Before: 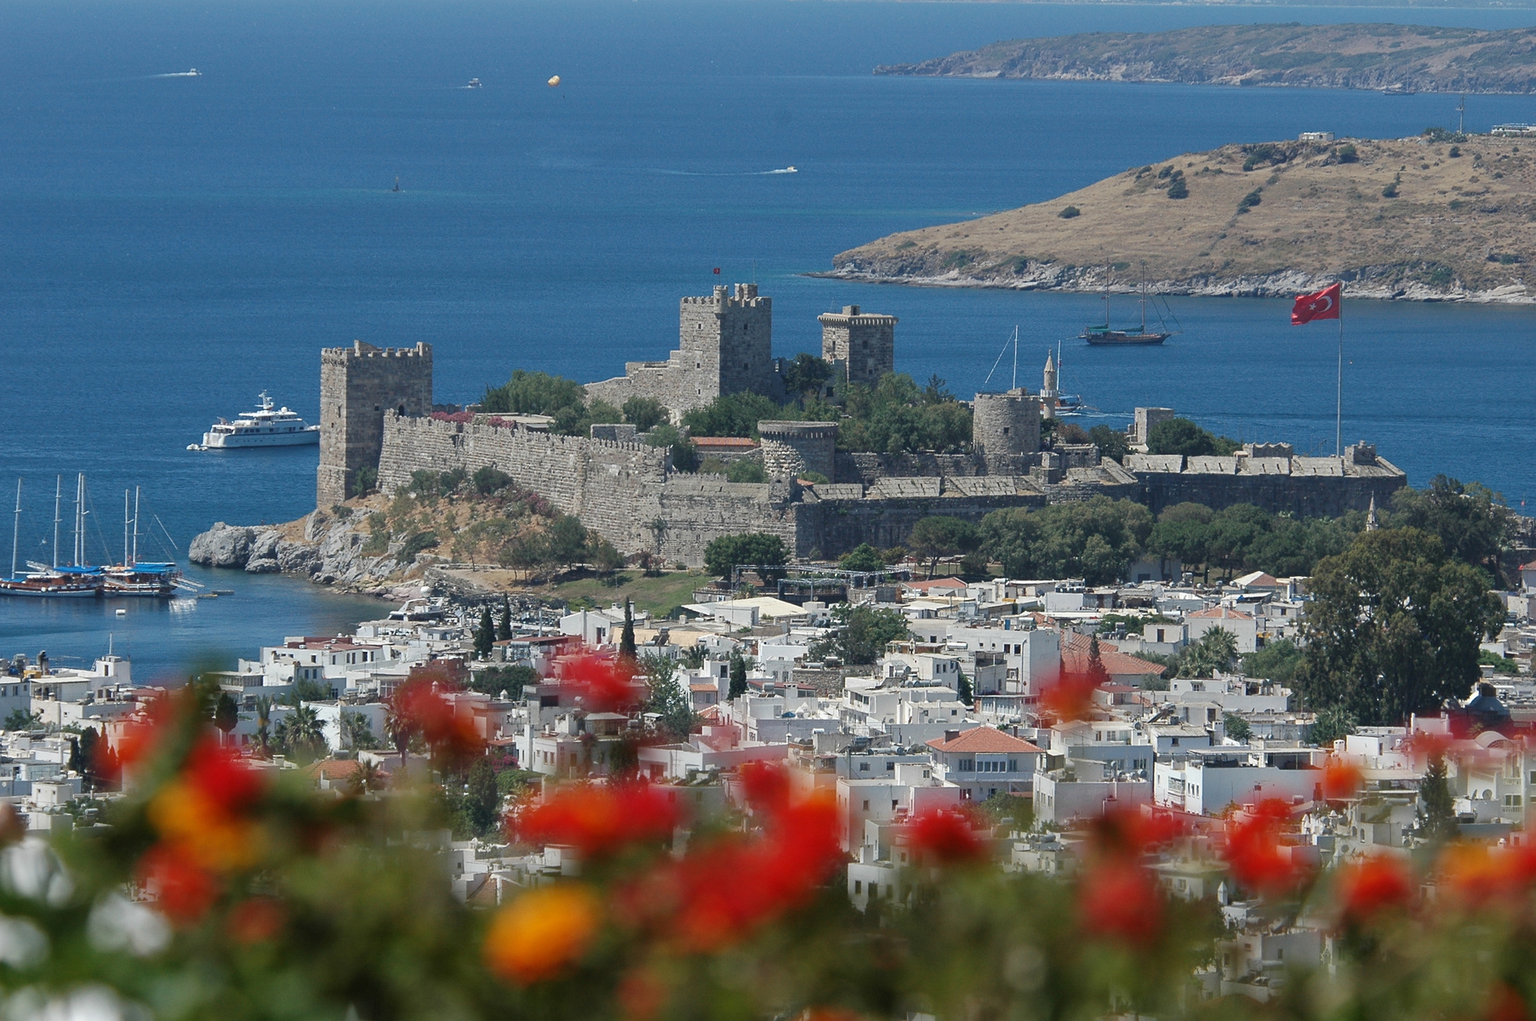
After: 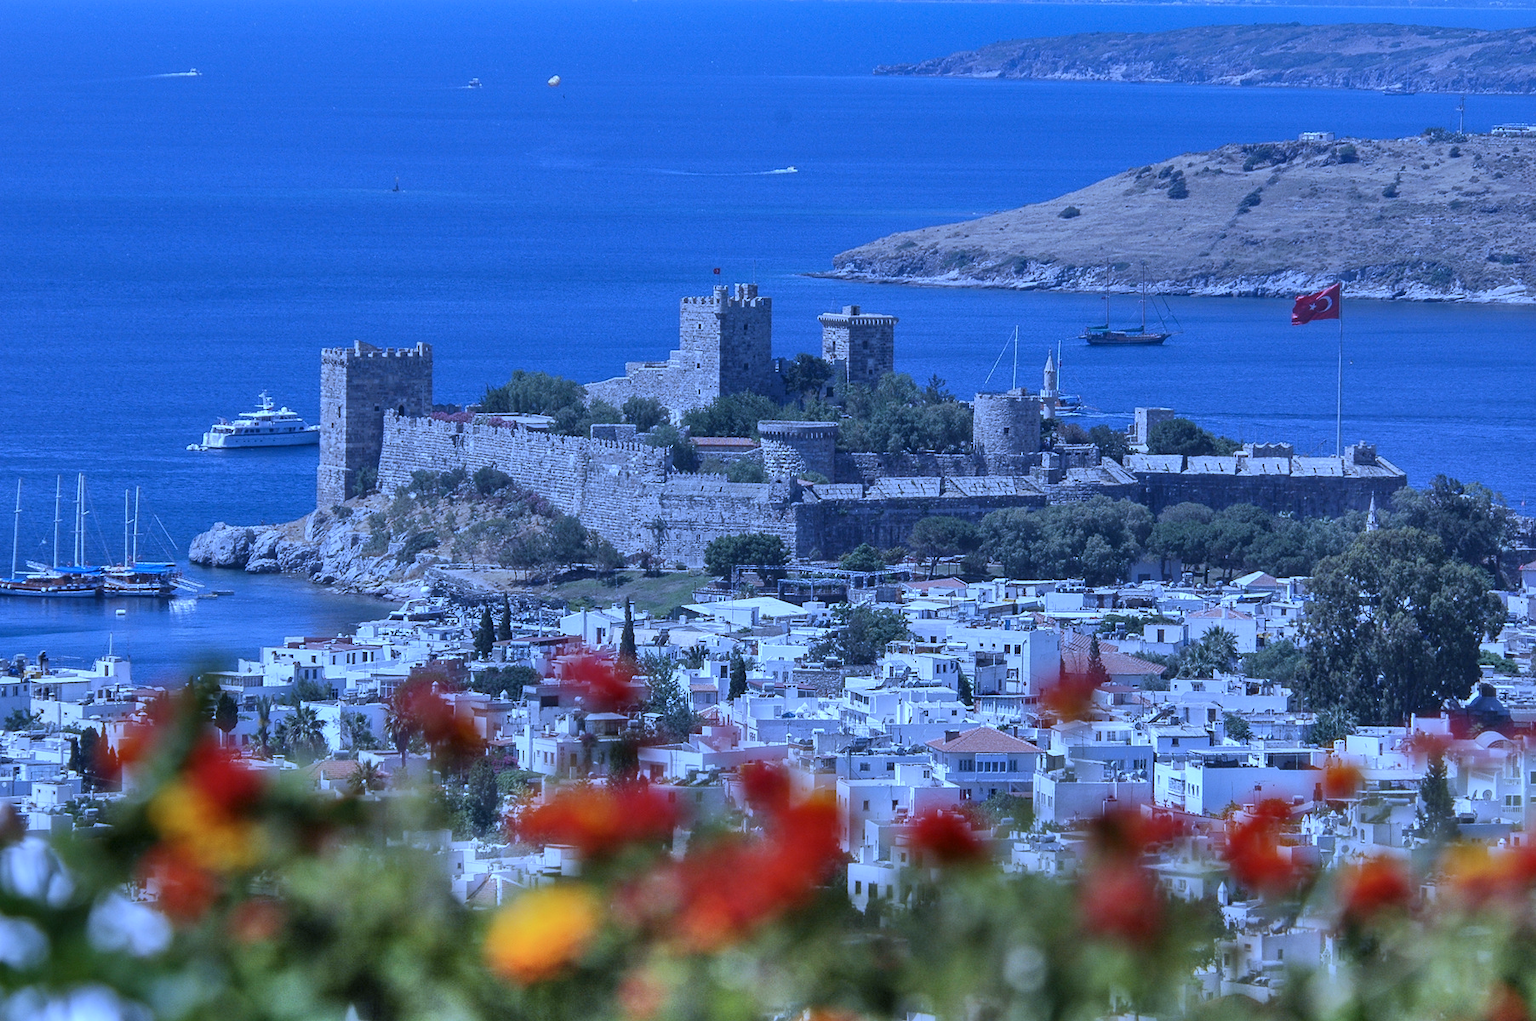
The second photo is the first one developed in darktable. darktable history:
white balance: red 0.766, blue 1.537
local contrast: on, module defaults
shadows and highlights: radius 123.98, shadows 100, white point adjustment -3, highlights -100, highlights color adjustment 89.84%, soften with gaussian
